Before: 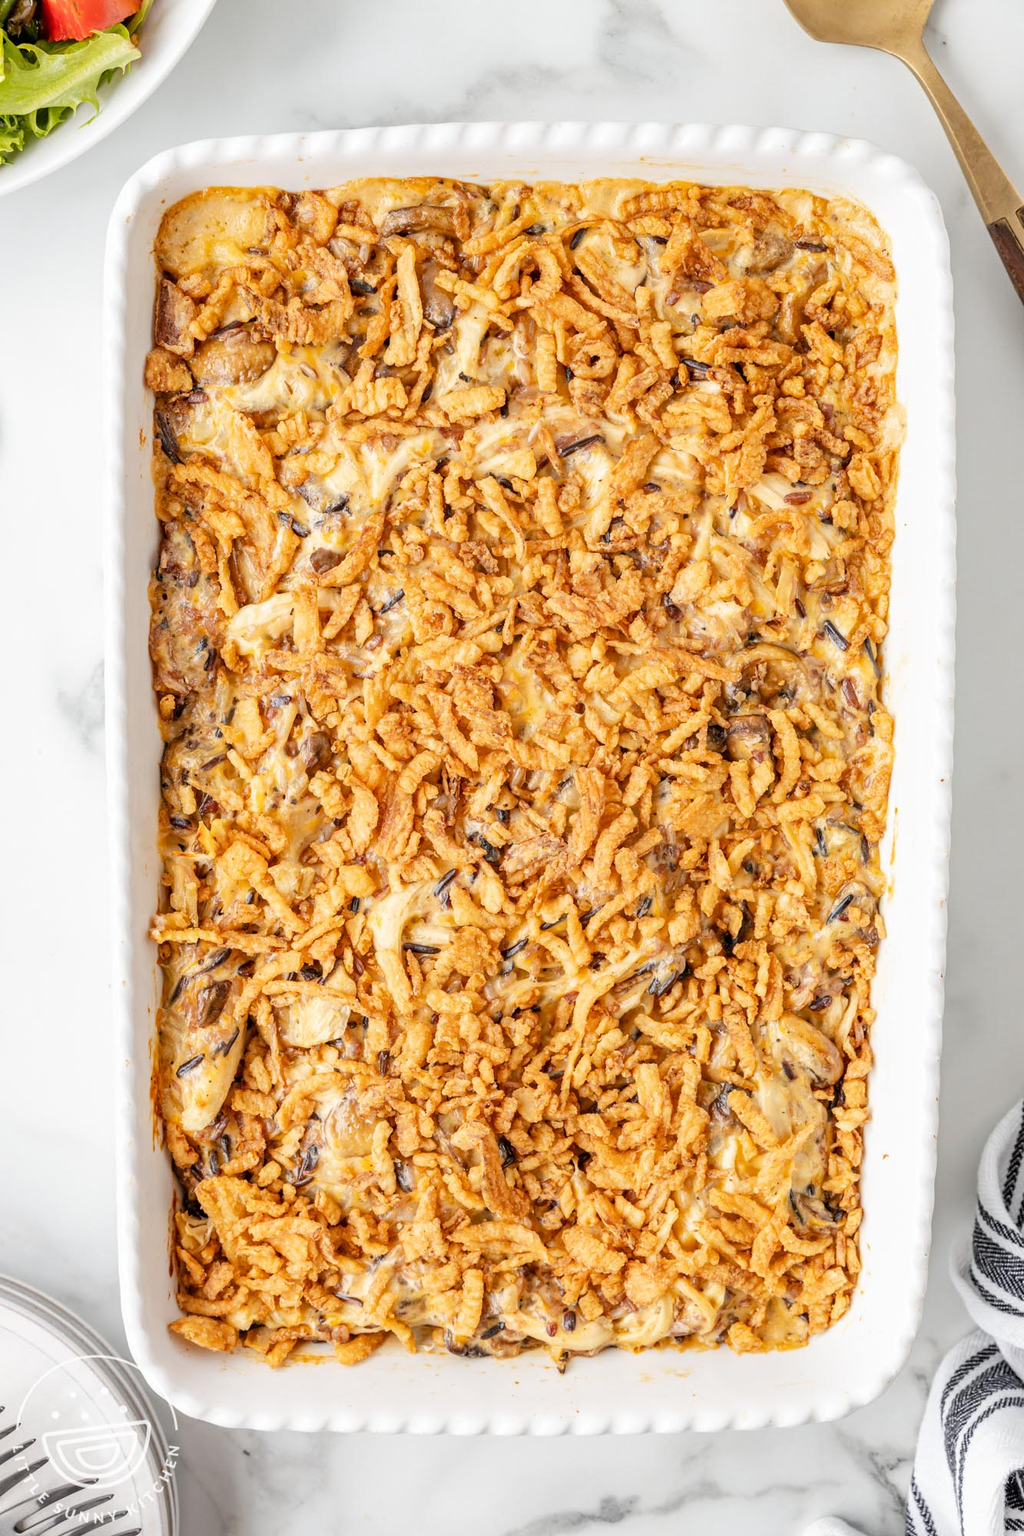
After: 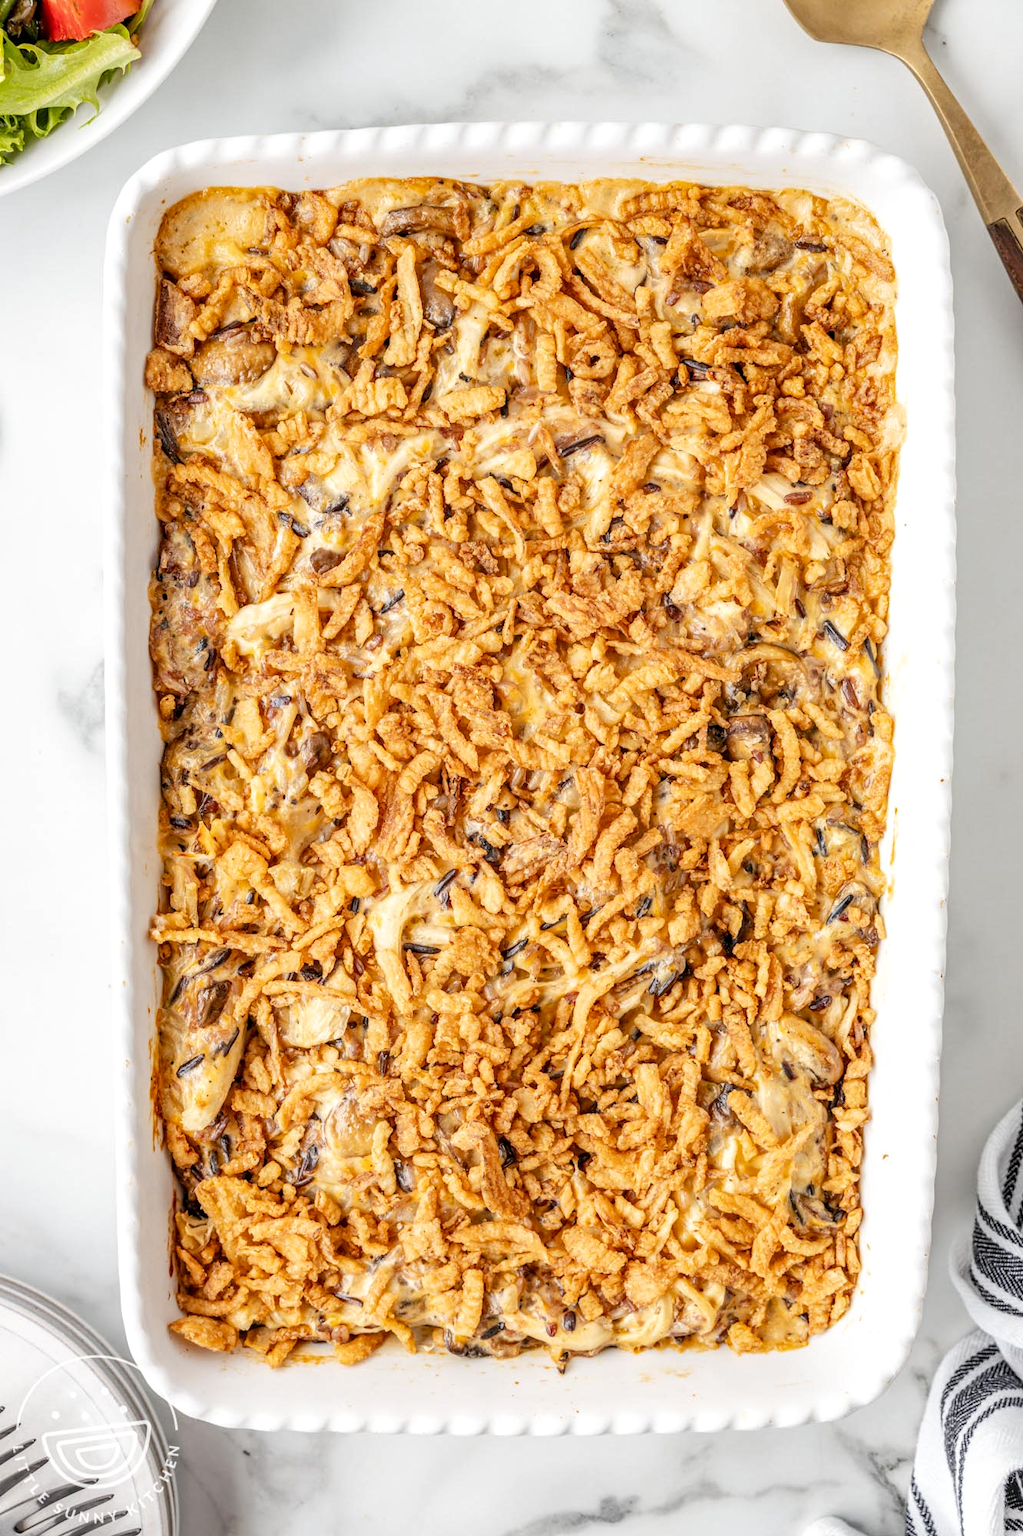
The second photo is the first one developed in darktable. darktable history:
local contrast: on, module defaults
contrast brightness saturation: contrast 0.05
